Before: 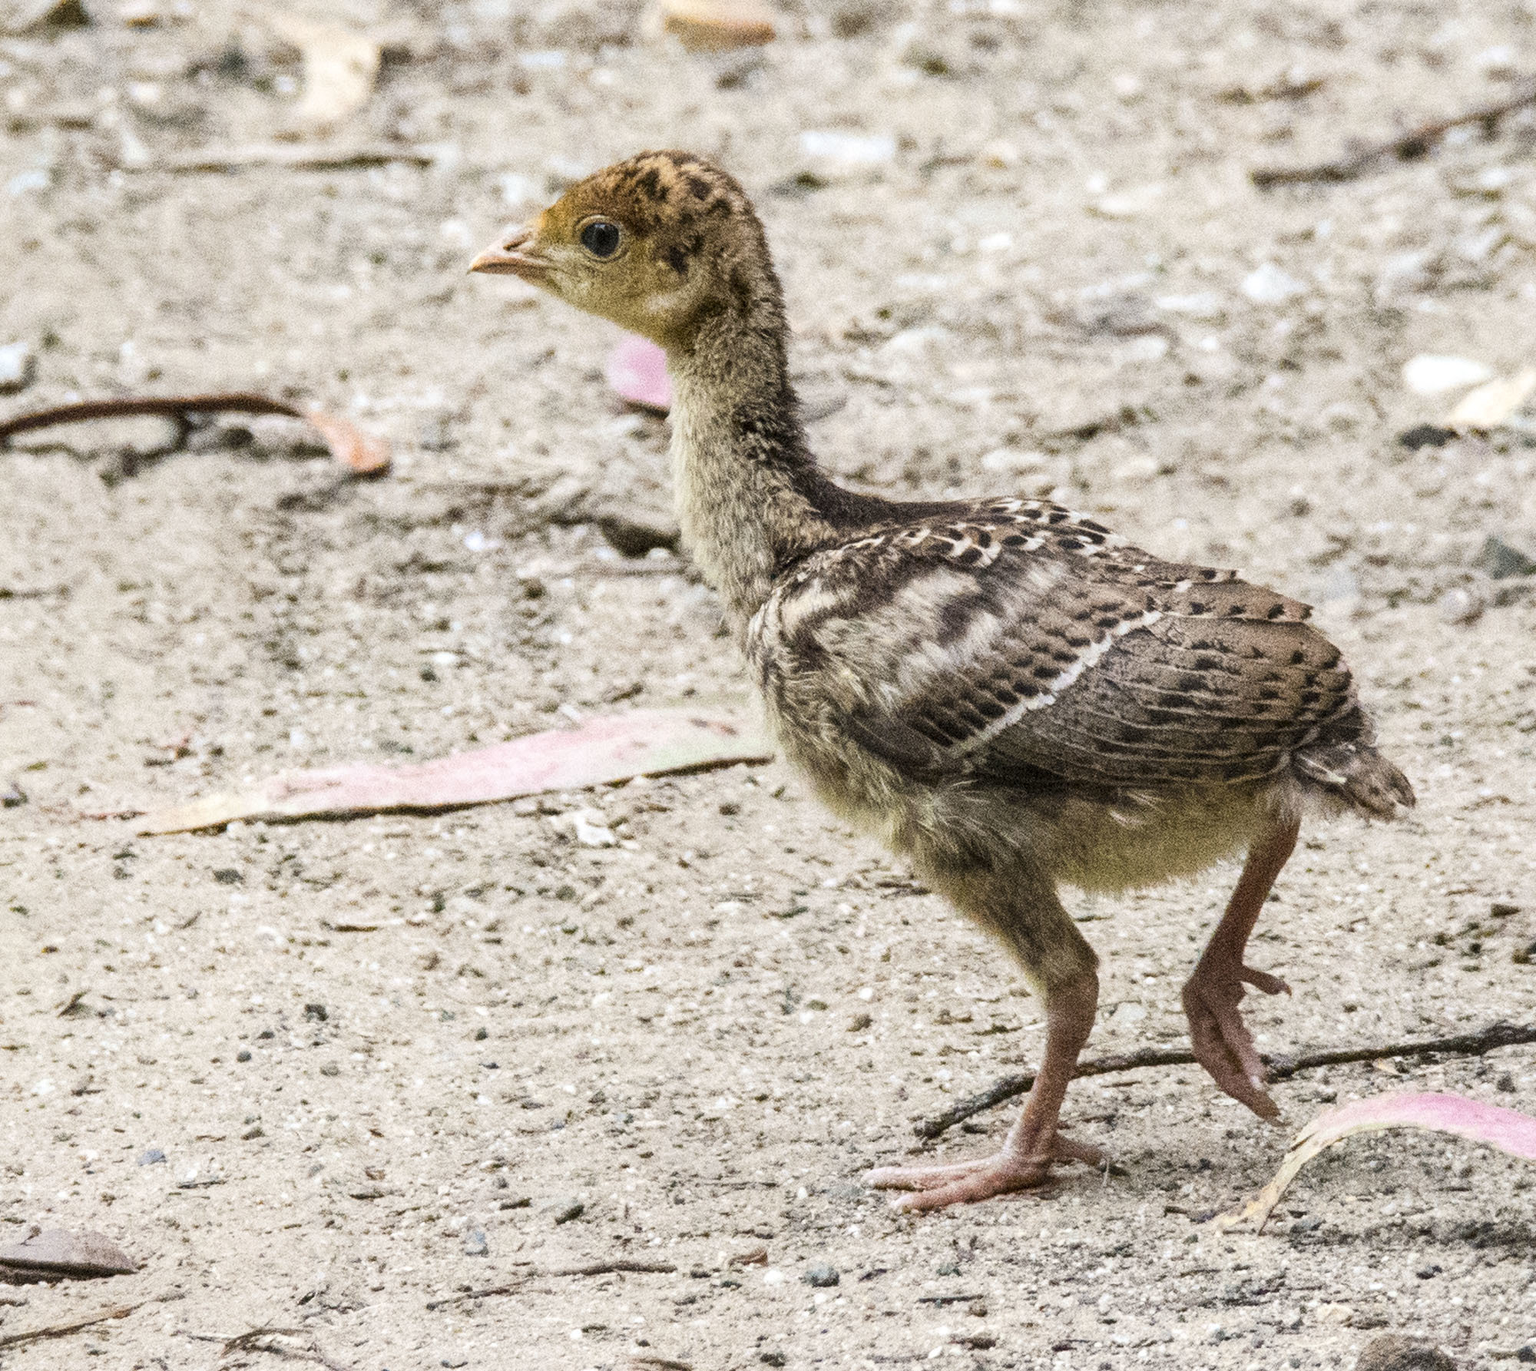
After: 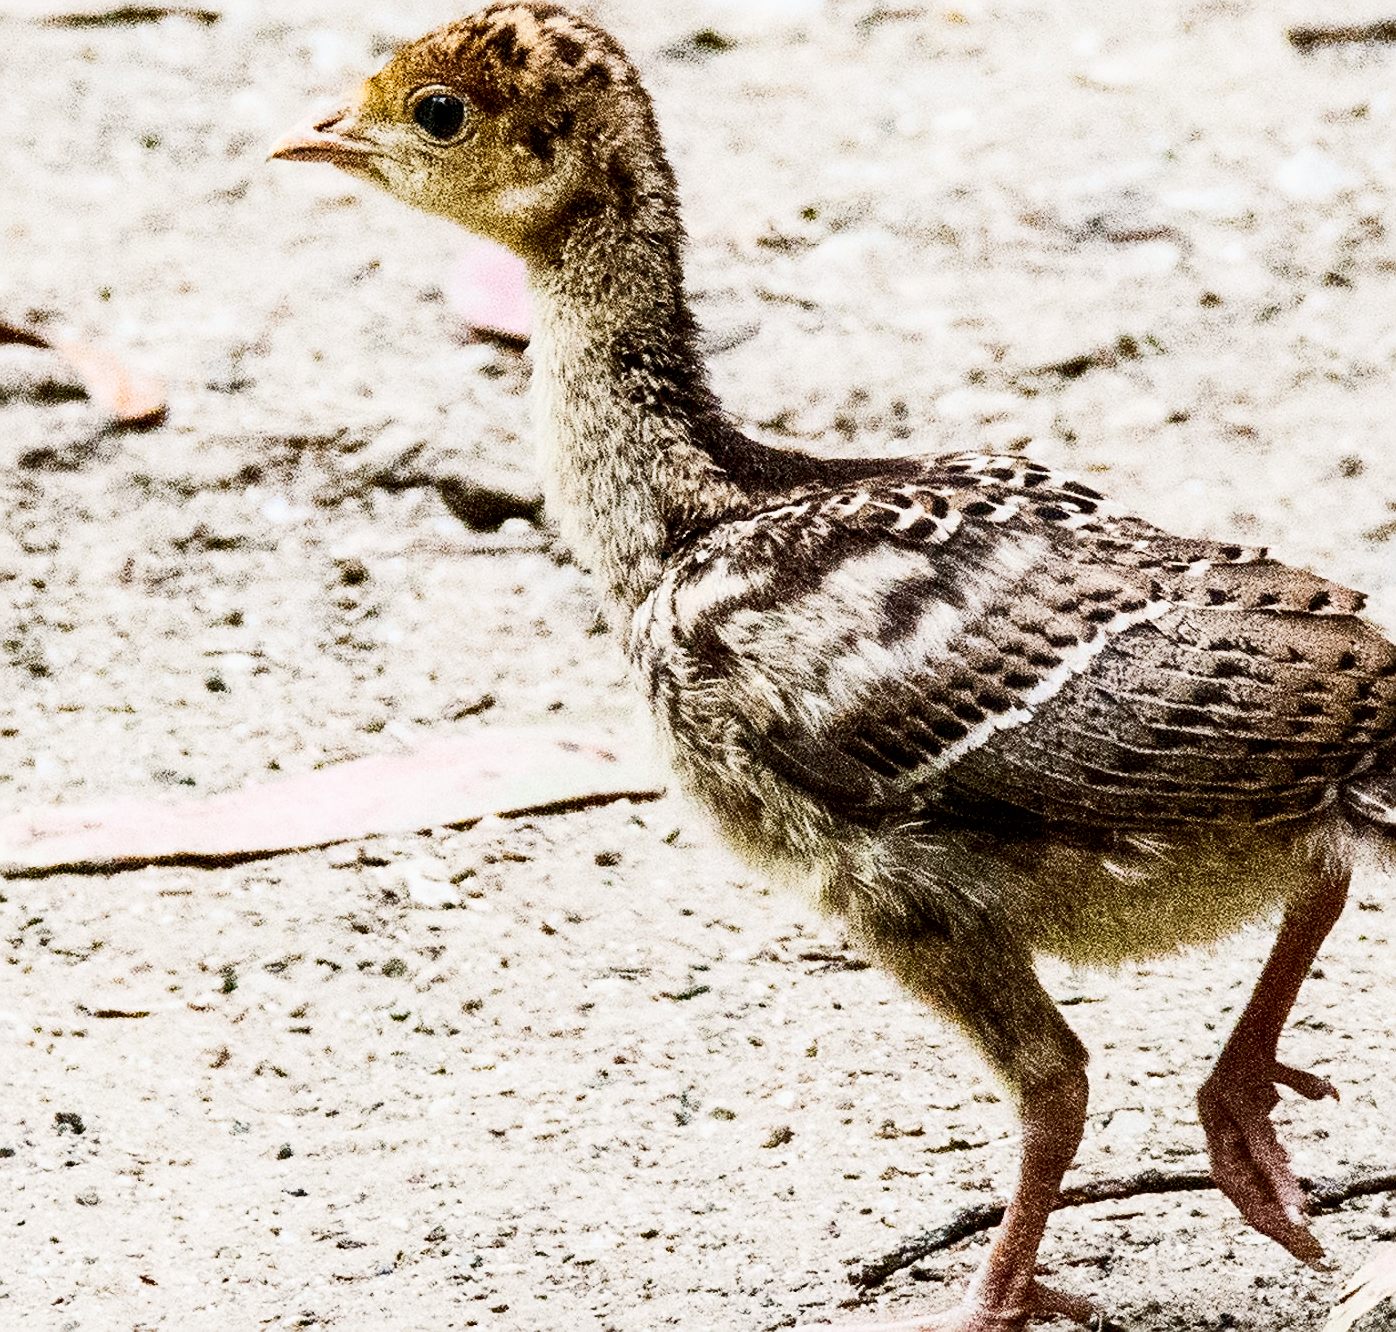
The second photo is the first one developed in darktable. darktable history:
crop and rotate: left 17.14%, top 10.935%, right 13.034%, bottom 14.388%
contrast brightness saturation: contrast 0.284
levels: levels [0, 0.492, 0.984]
tone curve: curves: ch0 [(0, 0) (0.003, 0.003) (0.011, 0.014) (0.025, 0.033) (0.044, 0.06) (0.069, 0.096) (0.1, 0.132) (0.136, 0.174) (0.177, 0.226) (0.224, 0.282) (0.277, 0.352) (0.335, 0.435) (0.399, 0.524) (0.468, 0.615) (0.543, 0.695) (0.623, 0.771) (0.709, 0.835) (0.801, 0.894) (0.898, 0.944) (1, 1)], preserve colors none
sharpen: on, module defaults
exposure: black level correction 0.011, exposure -0.477 EV, compensate exposure bias true, compensate highlight preservation false
tone equalizer: edges refinement/feathering 500, mask exposure compensation -1.57 EV, preserve details no
